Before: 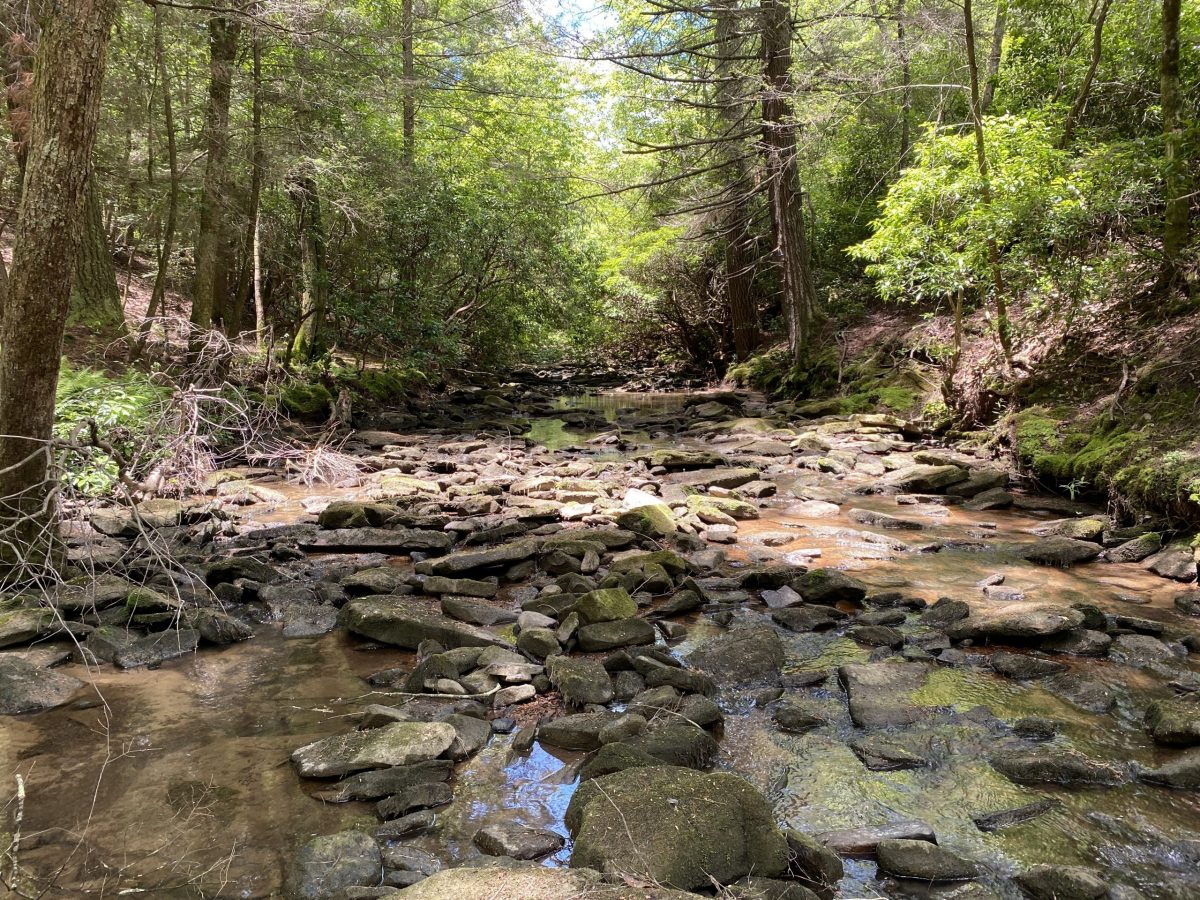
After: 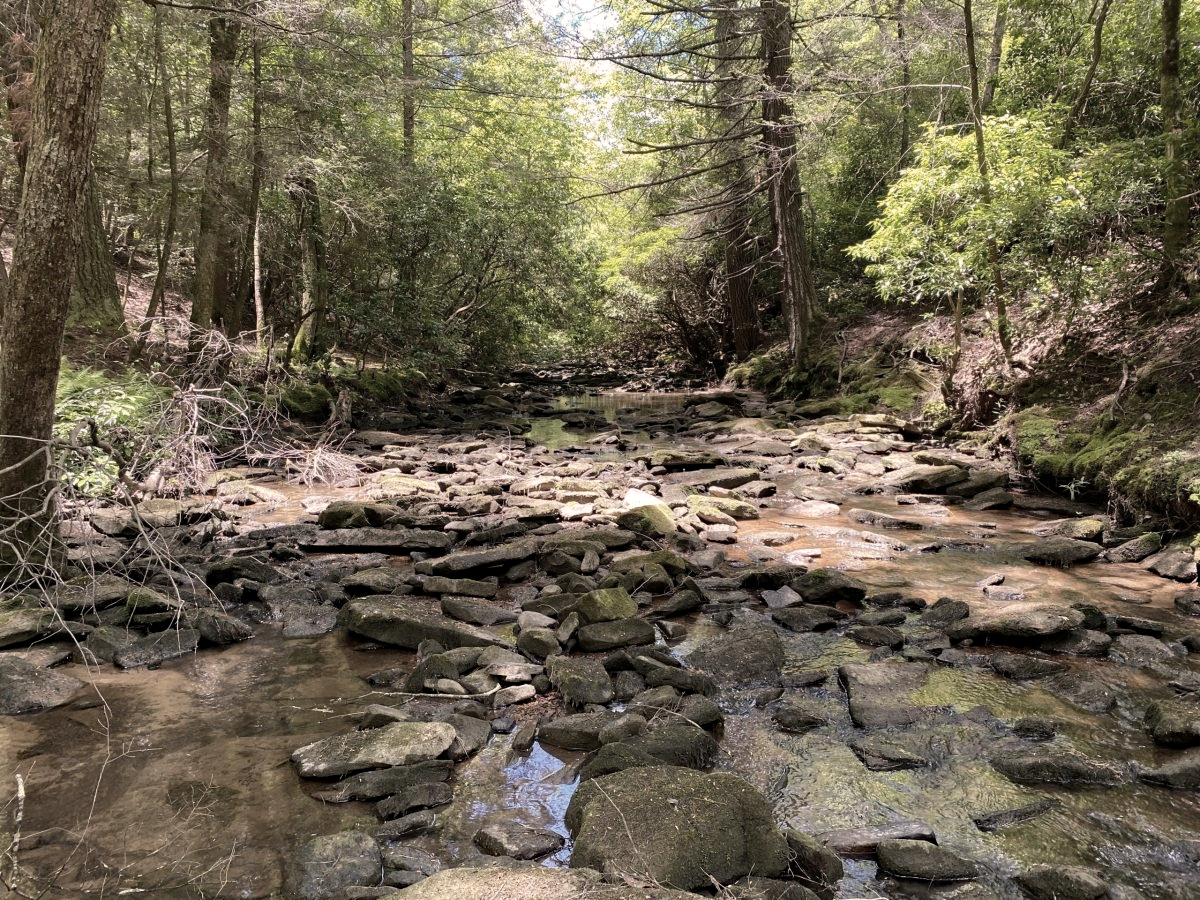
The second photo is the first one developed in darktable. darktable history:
color correction: highlights a* 5.58, highlights b* 5.24, saturation 0.658
haze removal: compatibility mode true, adaptive false
